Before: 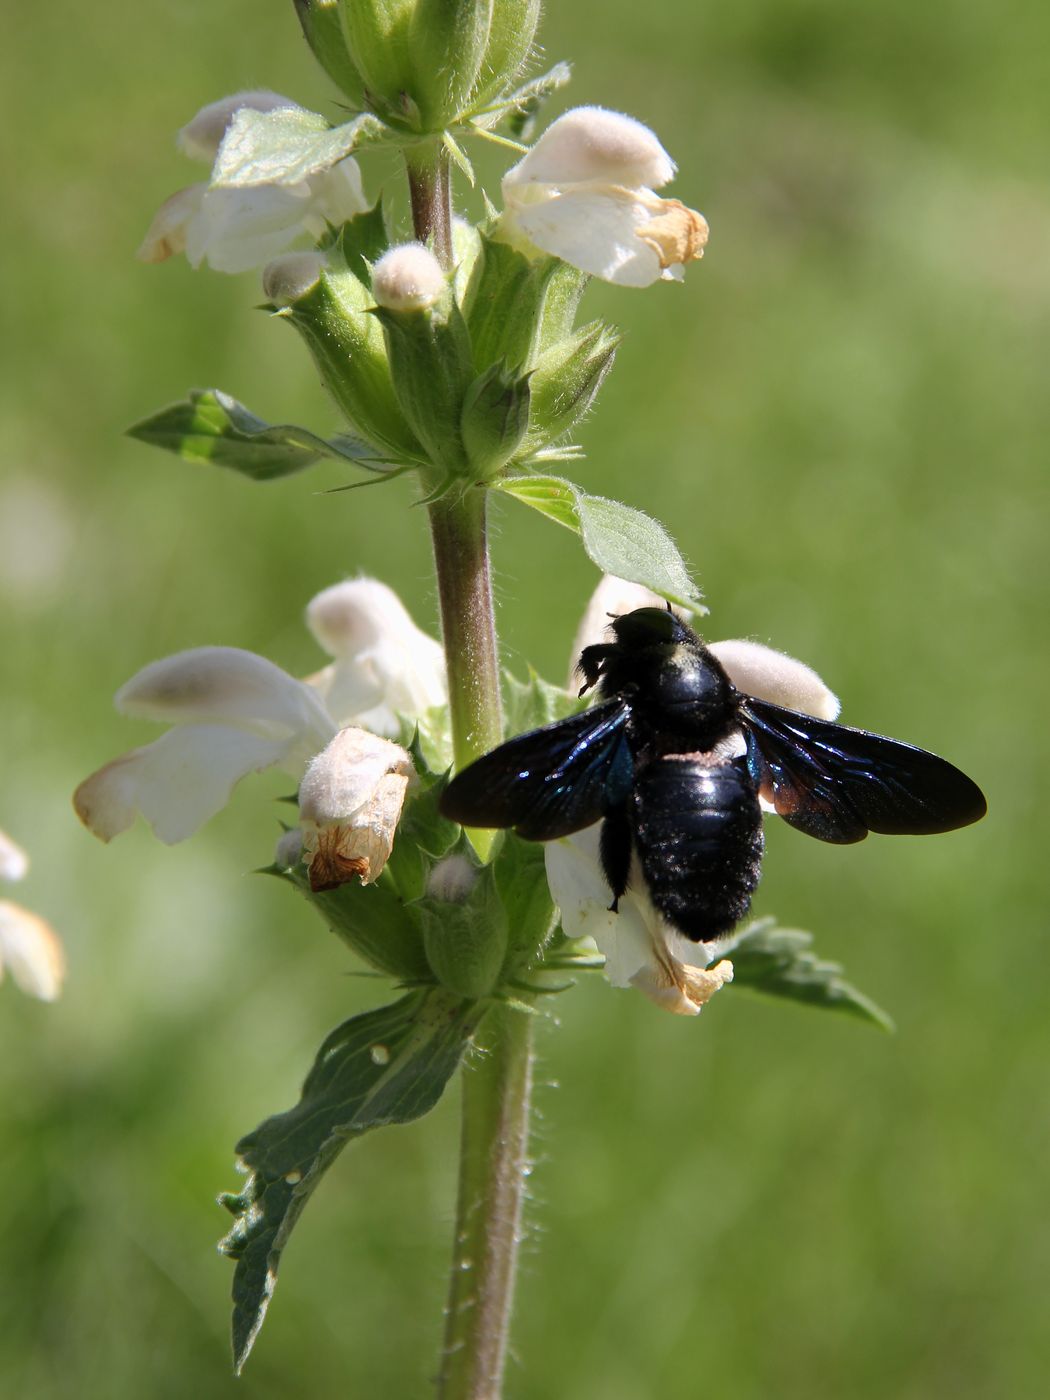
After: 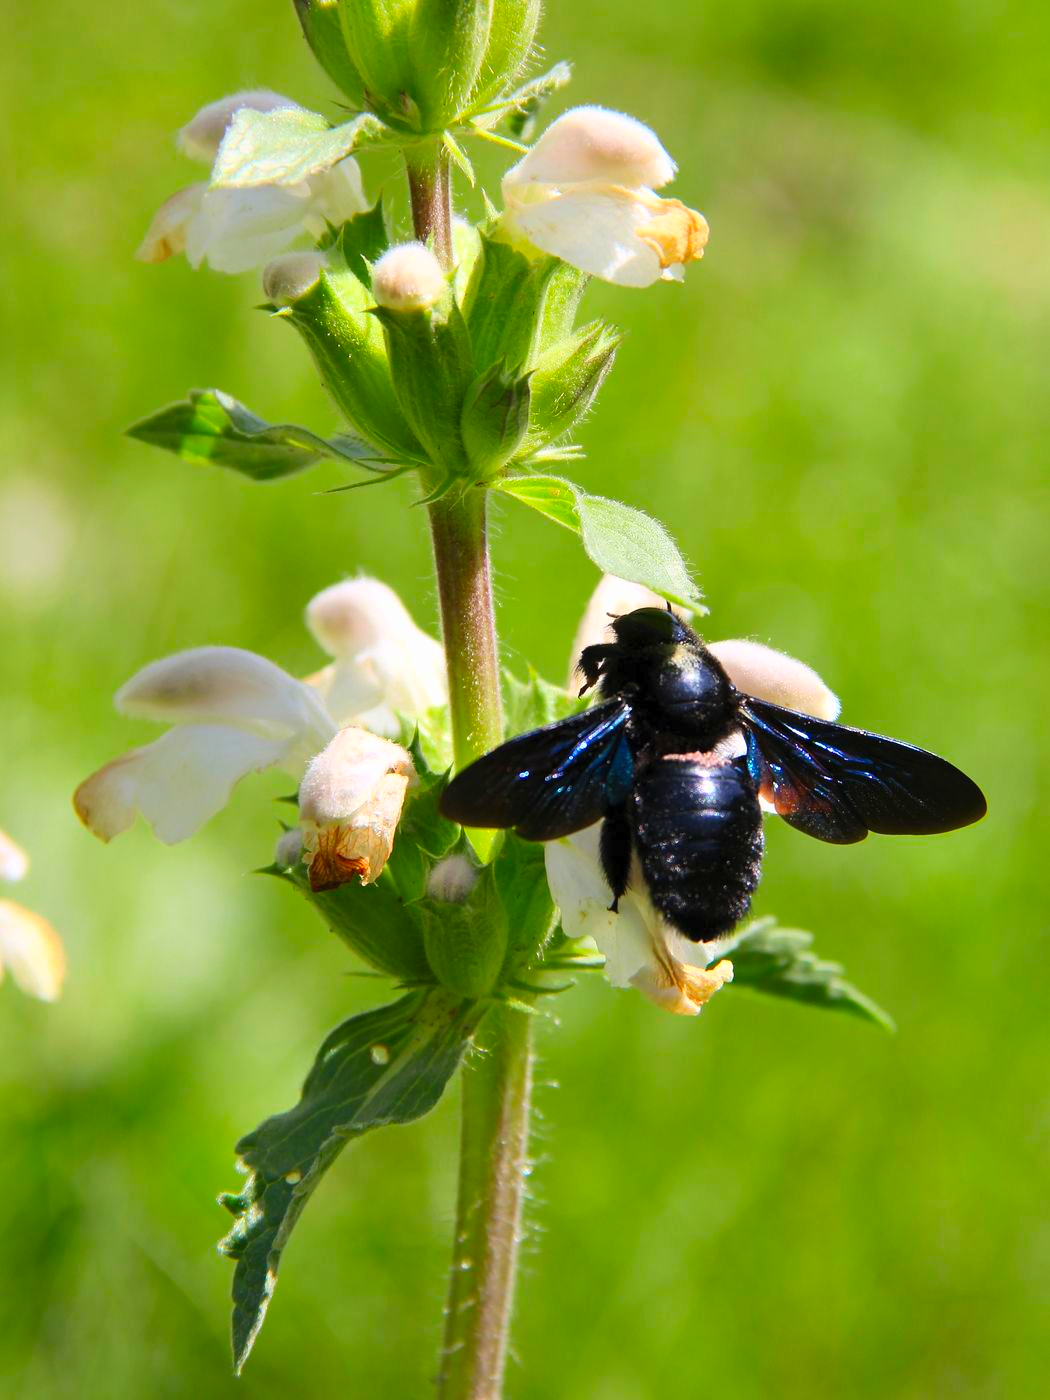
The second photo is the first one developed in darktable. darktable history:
contrast brightness saturation: contrast 0.197, brightness 0.198, saturation 0.789
